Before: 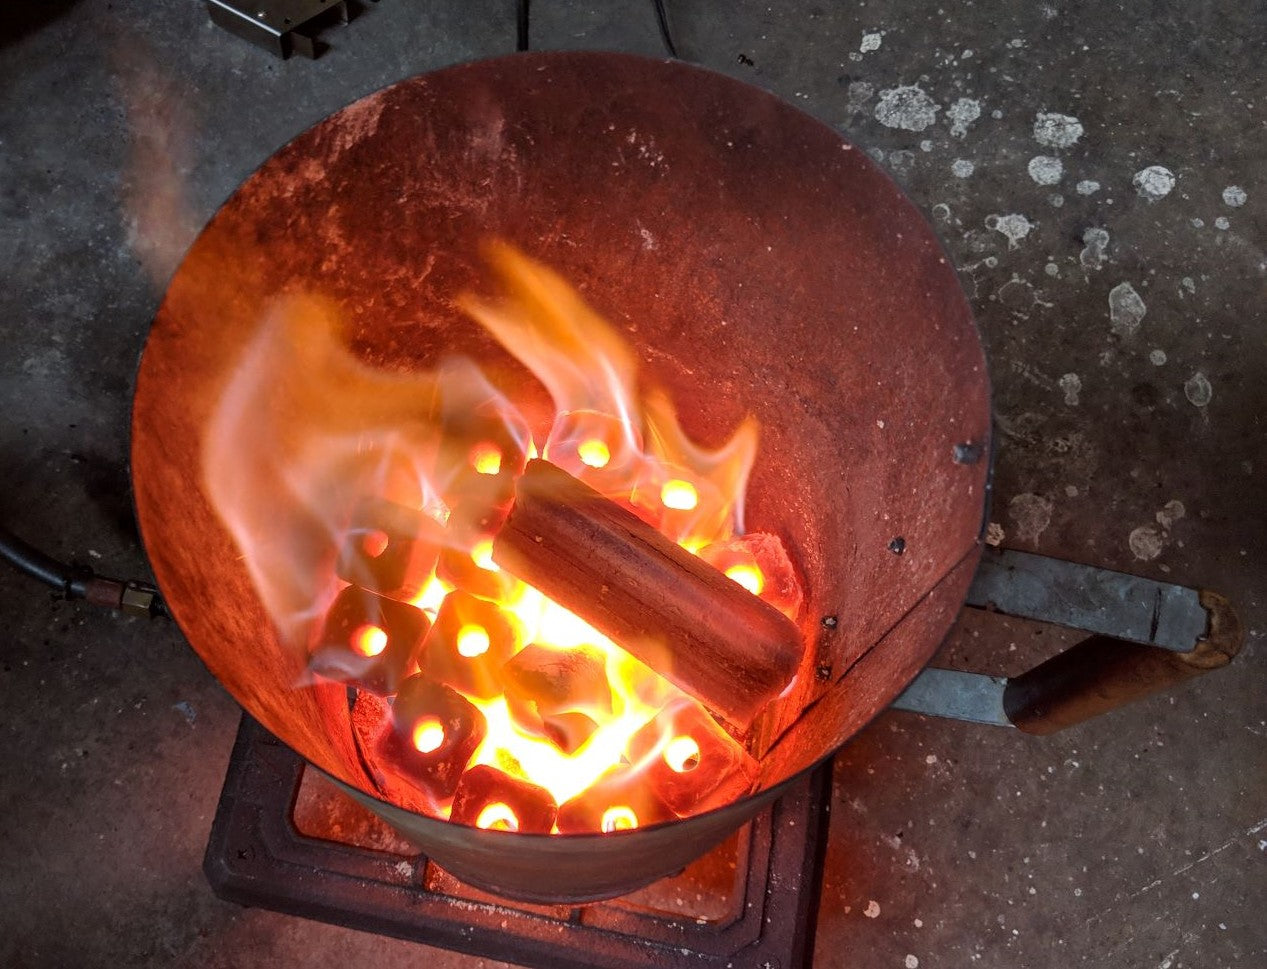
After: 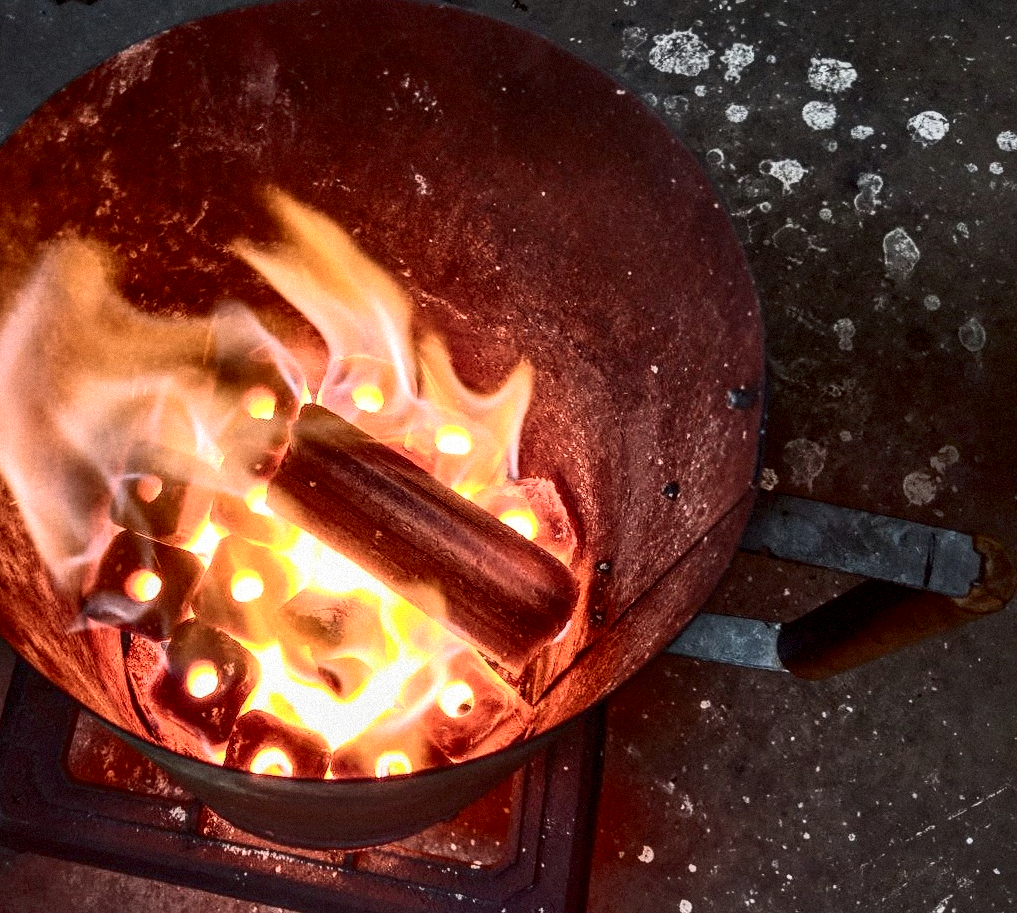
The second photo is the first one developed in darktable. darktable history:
local contrast: on, module defaults
shadows and highlights: shadows 62.66, white point adjustment 0.37, highlights -34.44, compress 83.82%
crop and rotate: left 17.959%, top 5.771%, right 1.742%
color balance: on, module defaults
contrast brightness saturation: contrast 0.5, saturation -0.1
grain: mid-tones bias 0%
